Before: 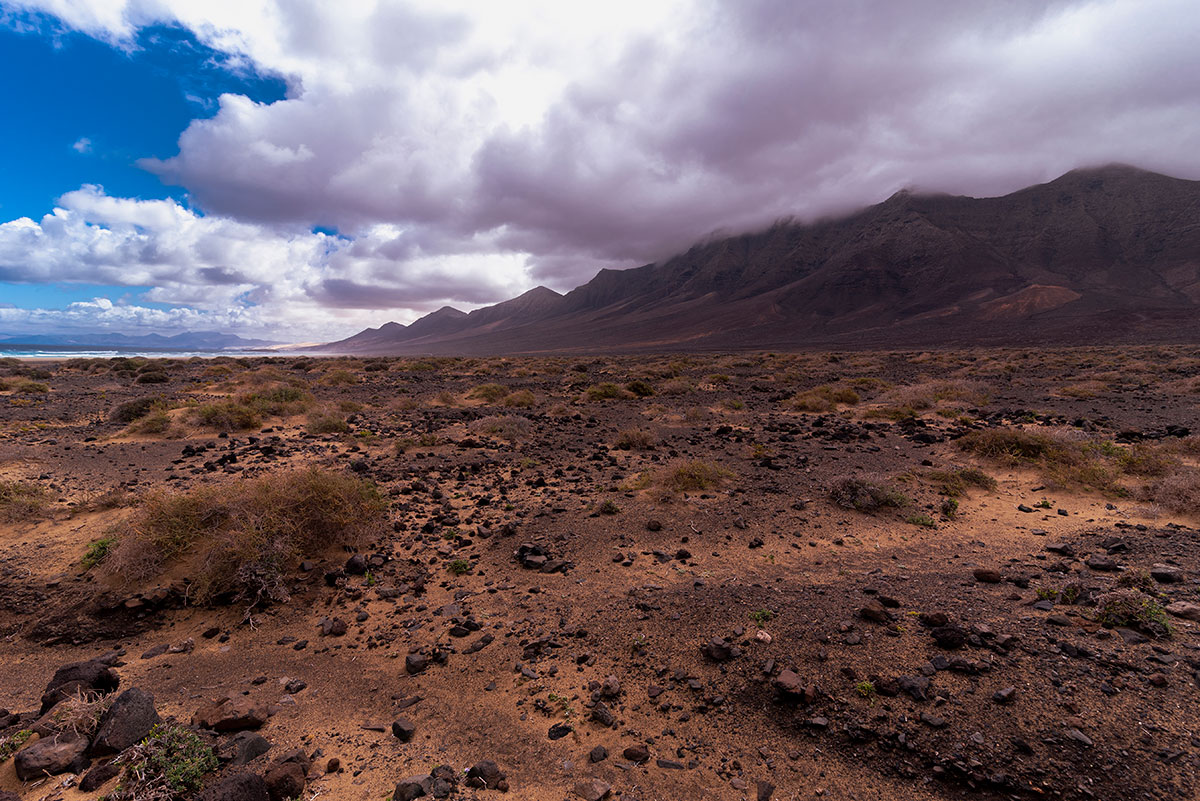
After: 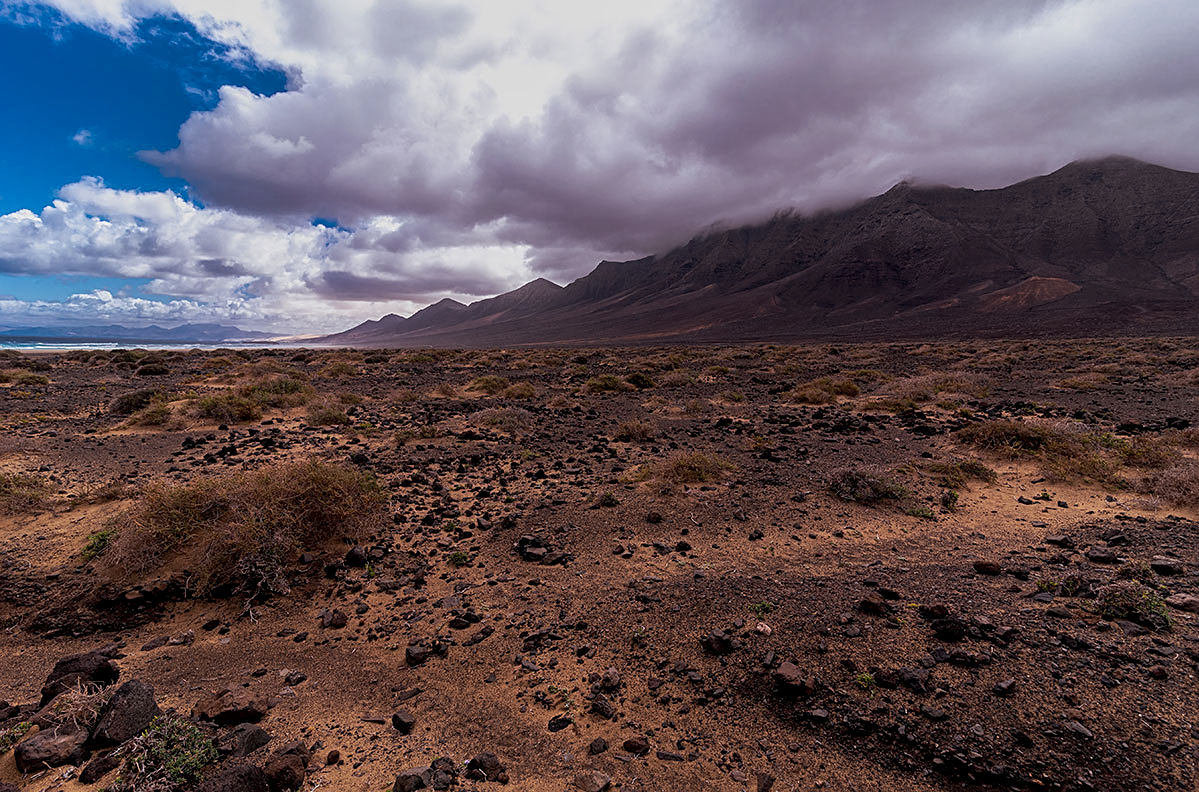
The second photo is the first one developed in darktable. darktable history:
local contrast: on, module defaults
tone equalizer: on, module defaults
exposure: exposure -0.389 EV, compensate highlight preservation false
sharpen: on, module defaults
crop: top 1.032%, right 0.044%
